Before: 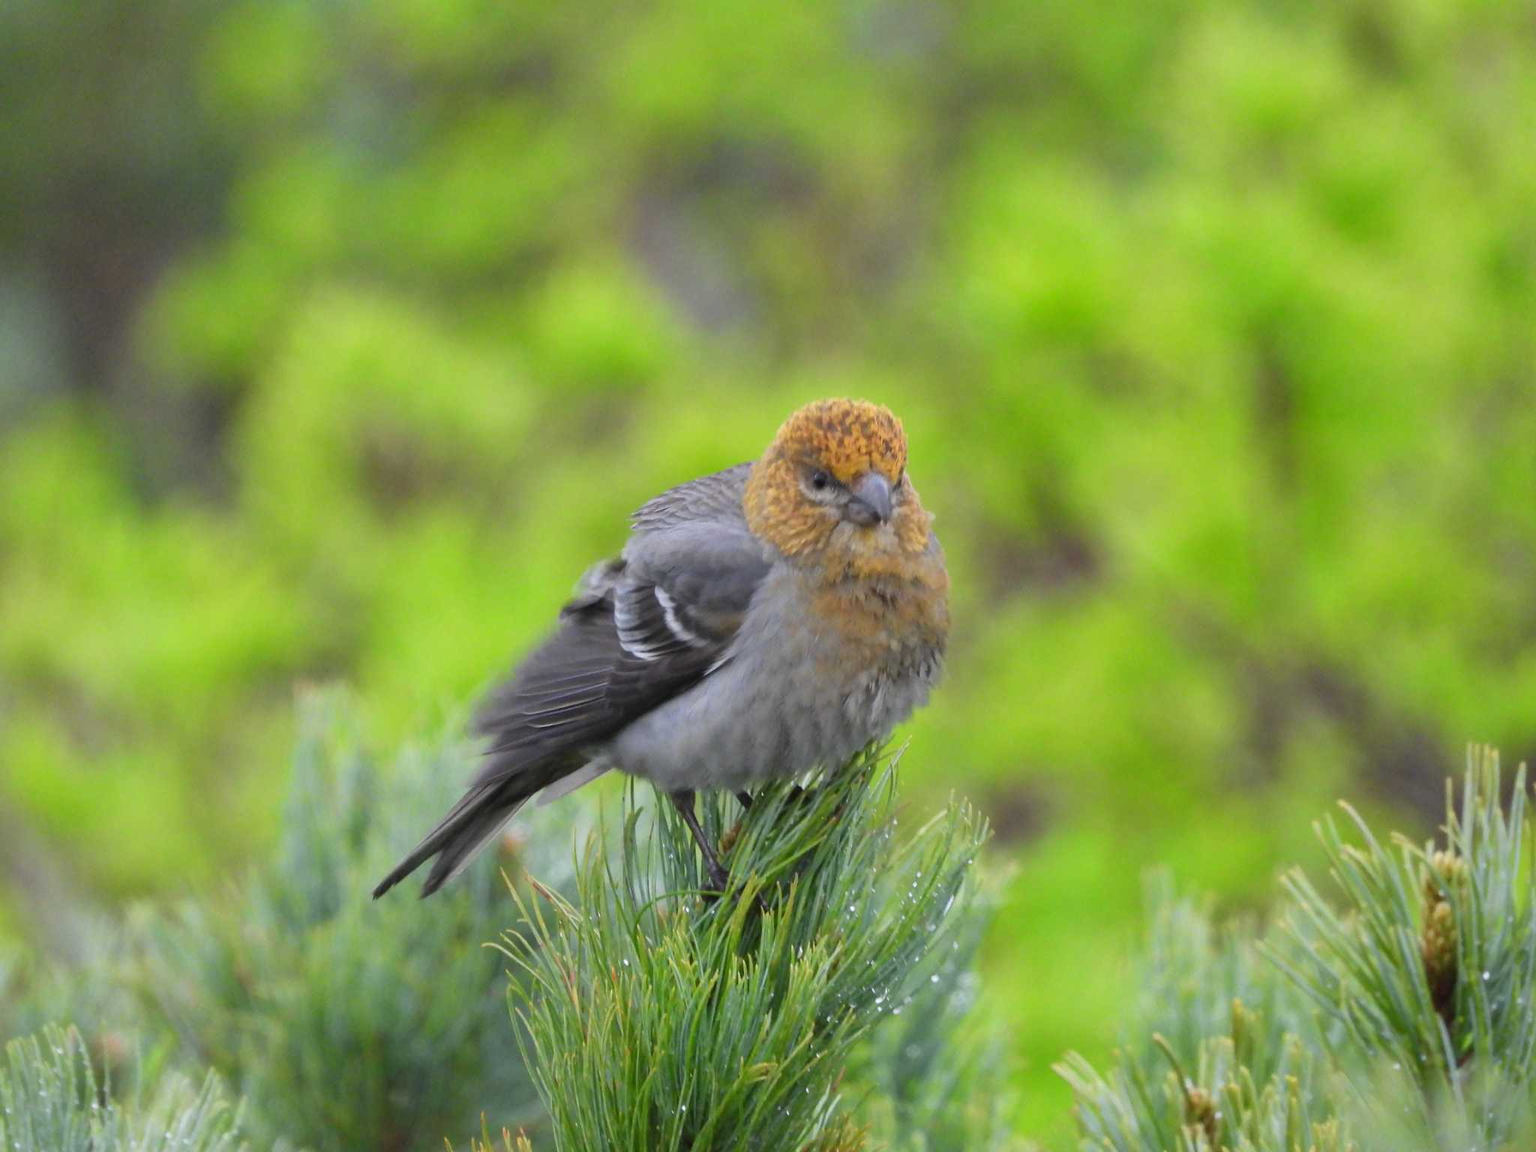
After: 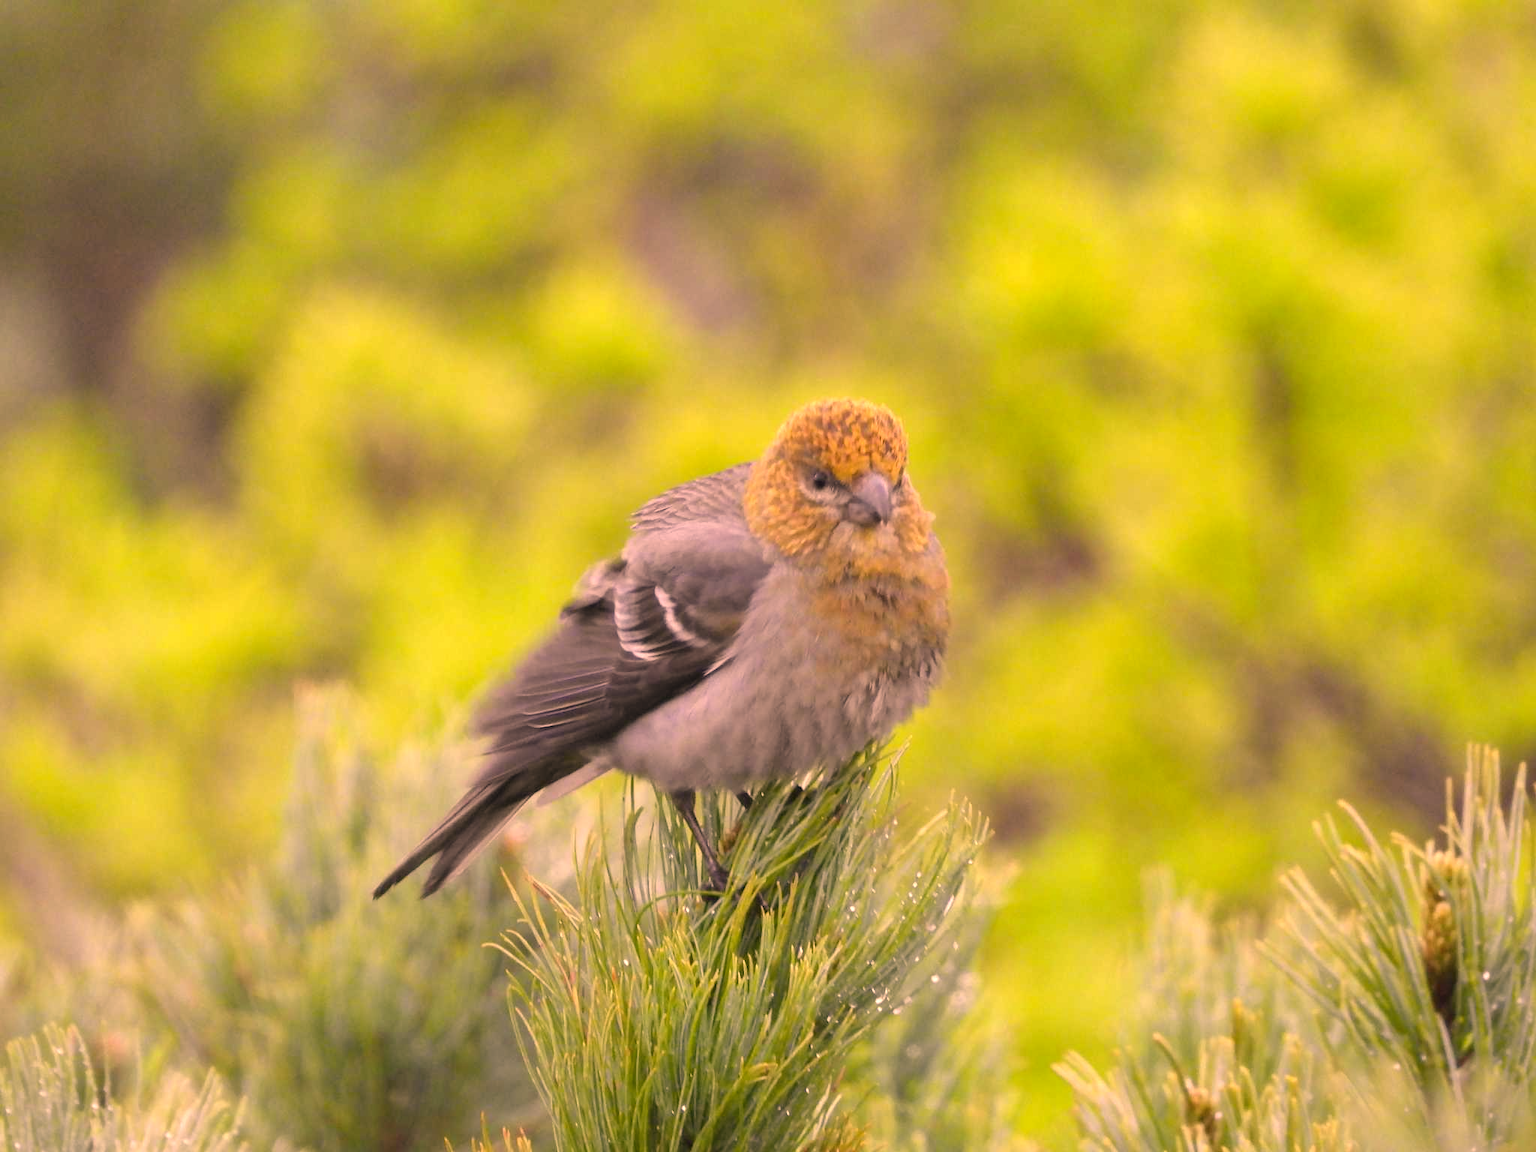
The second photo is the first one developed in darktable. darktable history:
color correction: highlights a* 39.27, highlights b* 39.82, saturation 0.693
color balance rgb: perceptual saturation grading › global saturation 0.931%, perceptual brilliance grading › global brilliance 10.304%, perceptual brilliance grading › shadows 14.861%, global vibrance 21.951%
